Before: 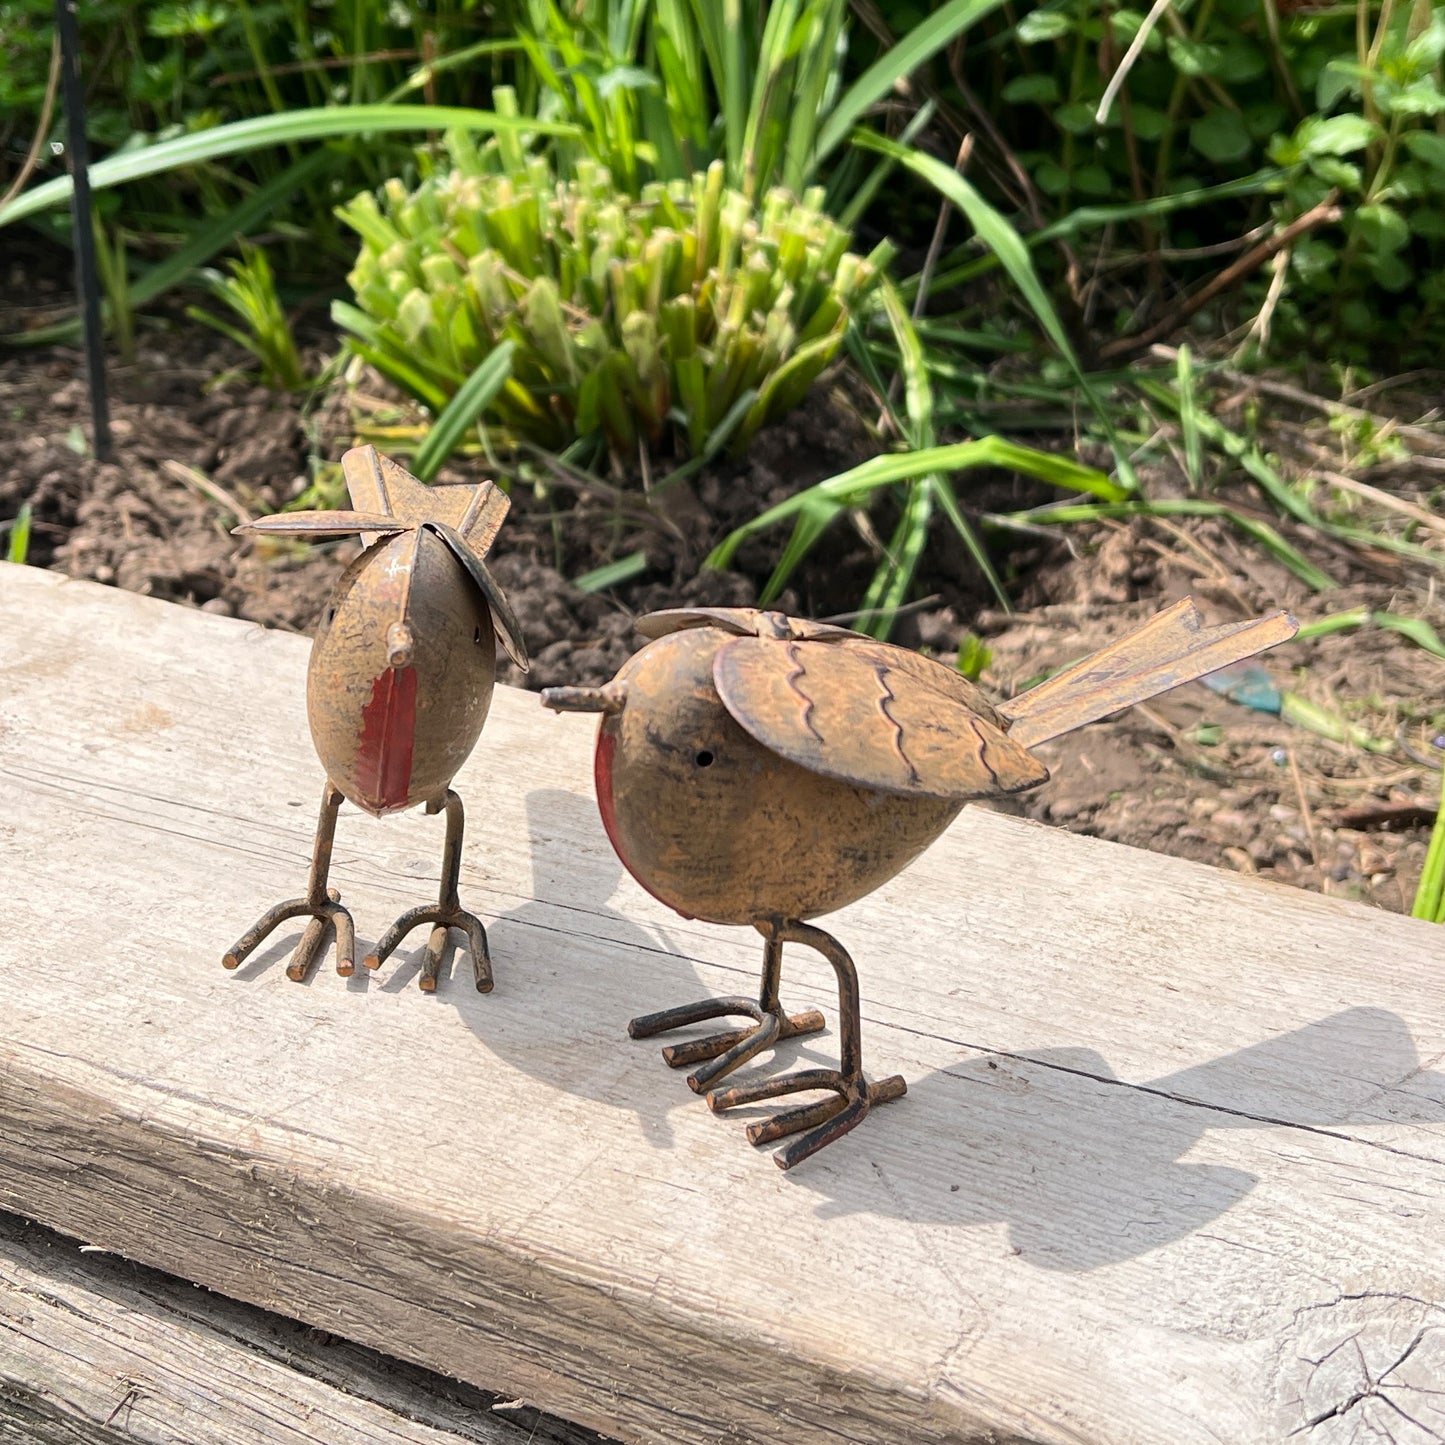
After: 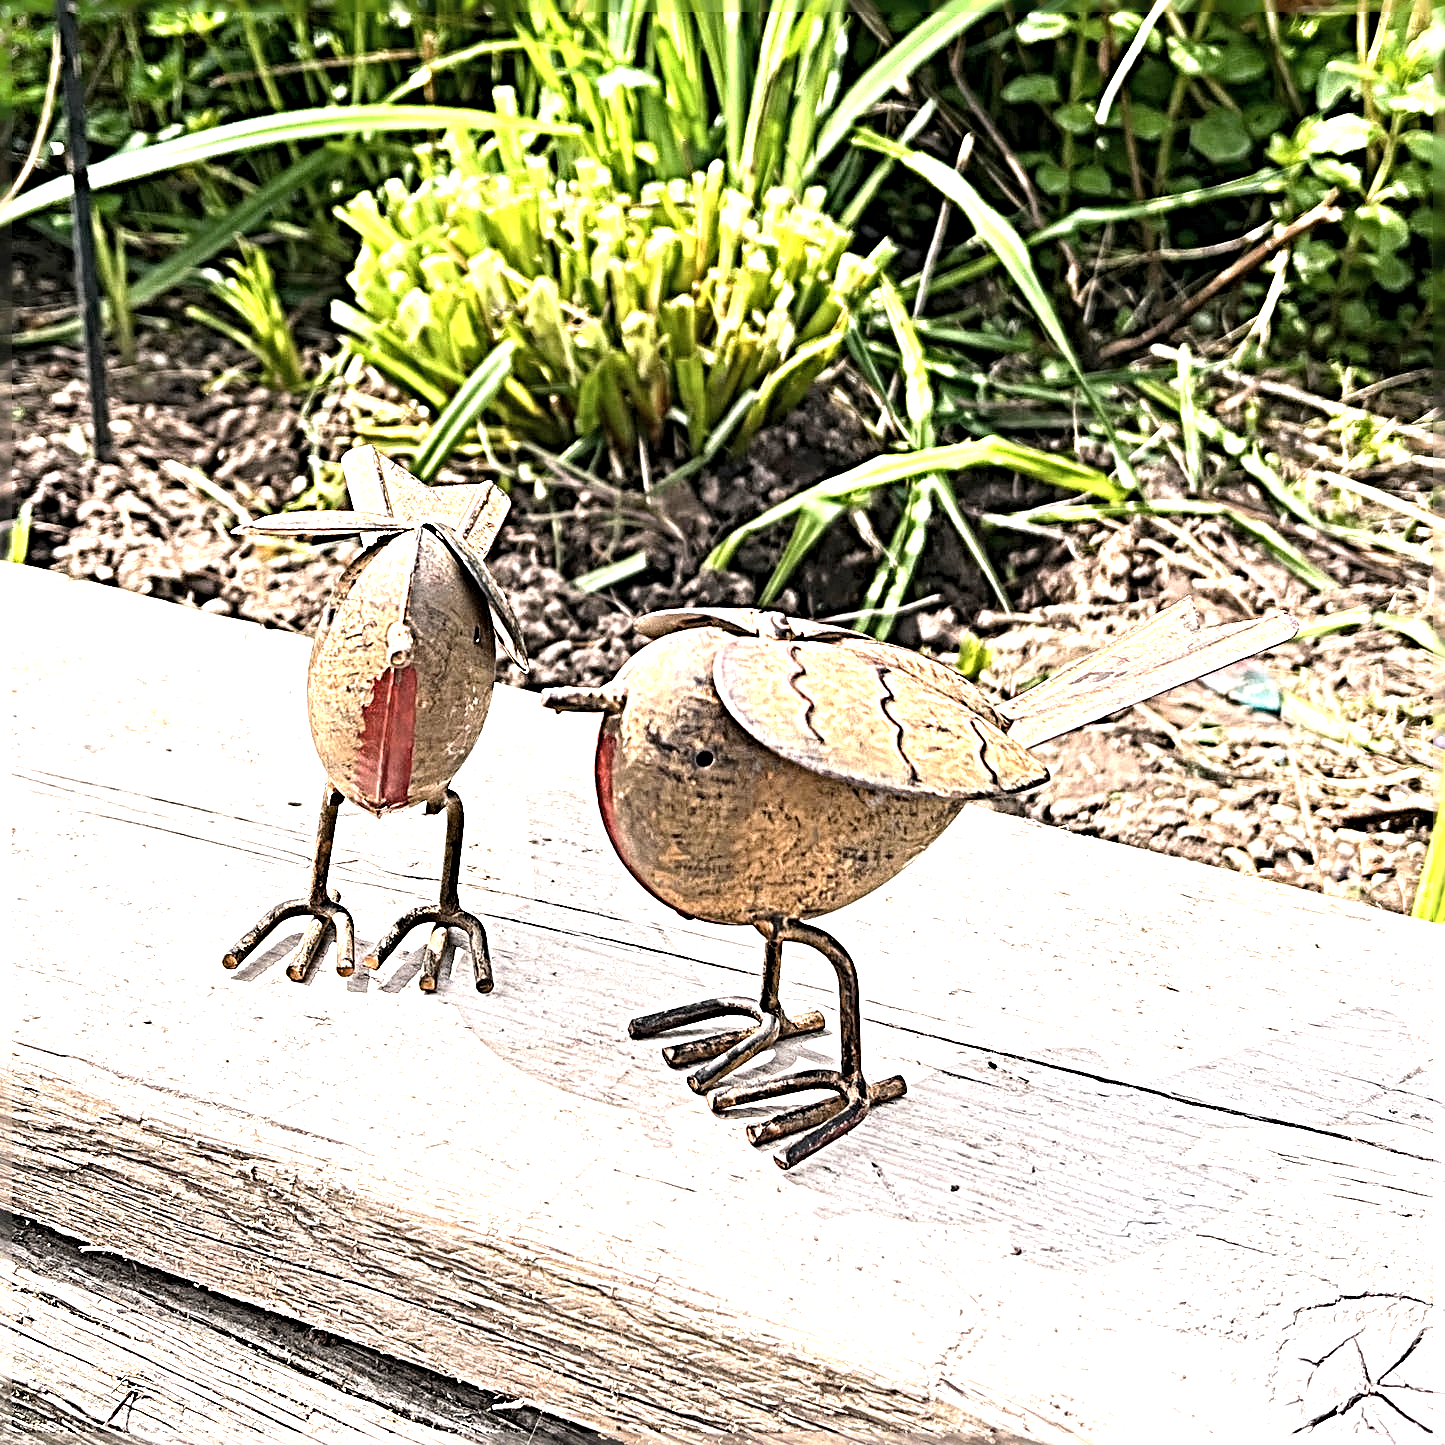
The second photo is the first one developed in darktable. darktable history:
contrast brightness saturation: contrast 0.062, brightness -0.006, saturation -0.25
color balance rgb: highlights gain › chroma 0.947%, highlights gain › hue 29.29°, perceptual saturation grading › global saturation 25.225%
sharpen: radius 6.273, amount 1.802, threshold 0.171
exposure: black level correction 0, exposure 1.38 EV, compensate highlight preservation false
